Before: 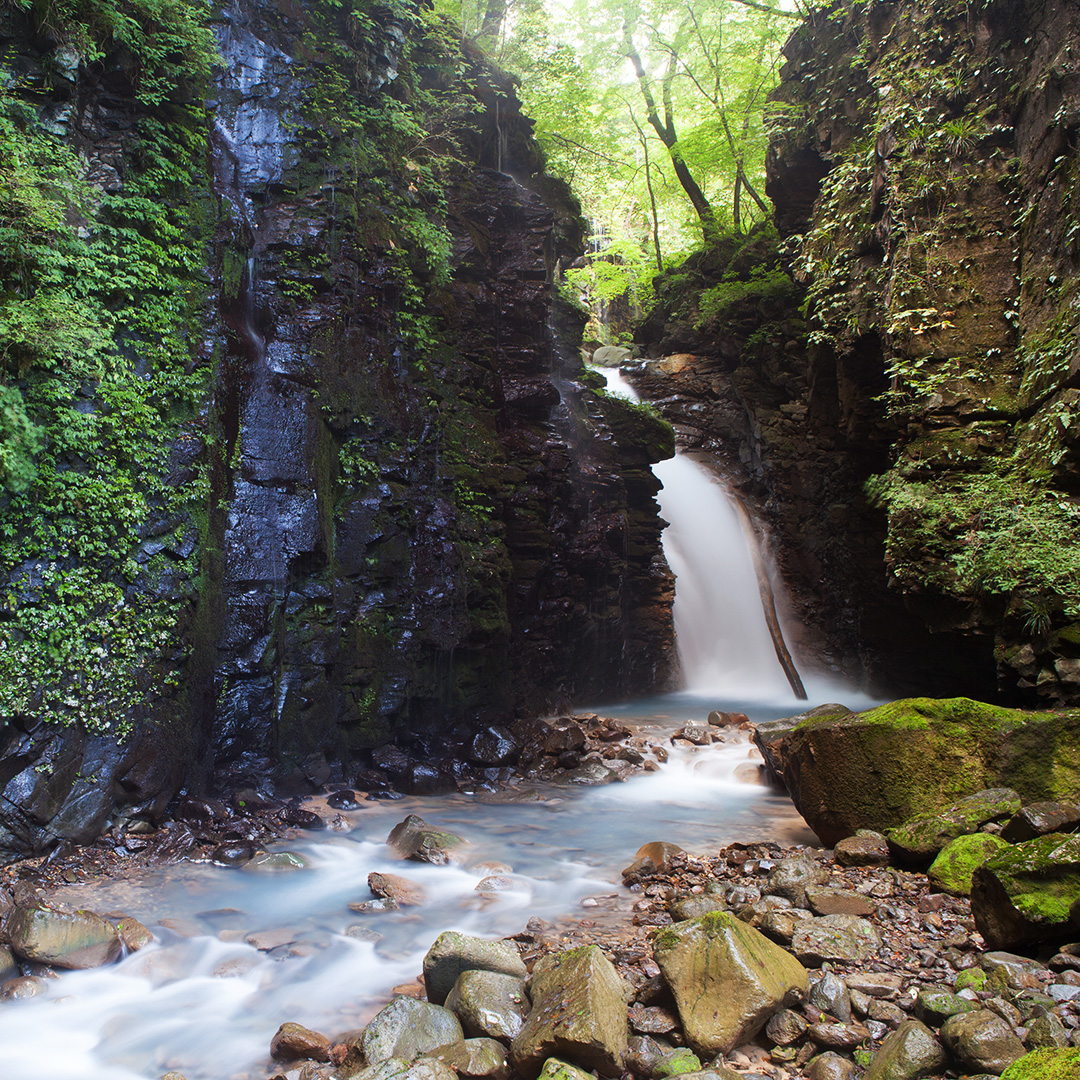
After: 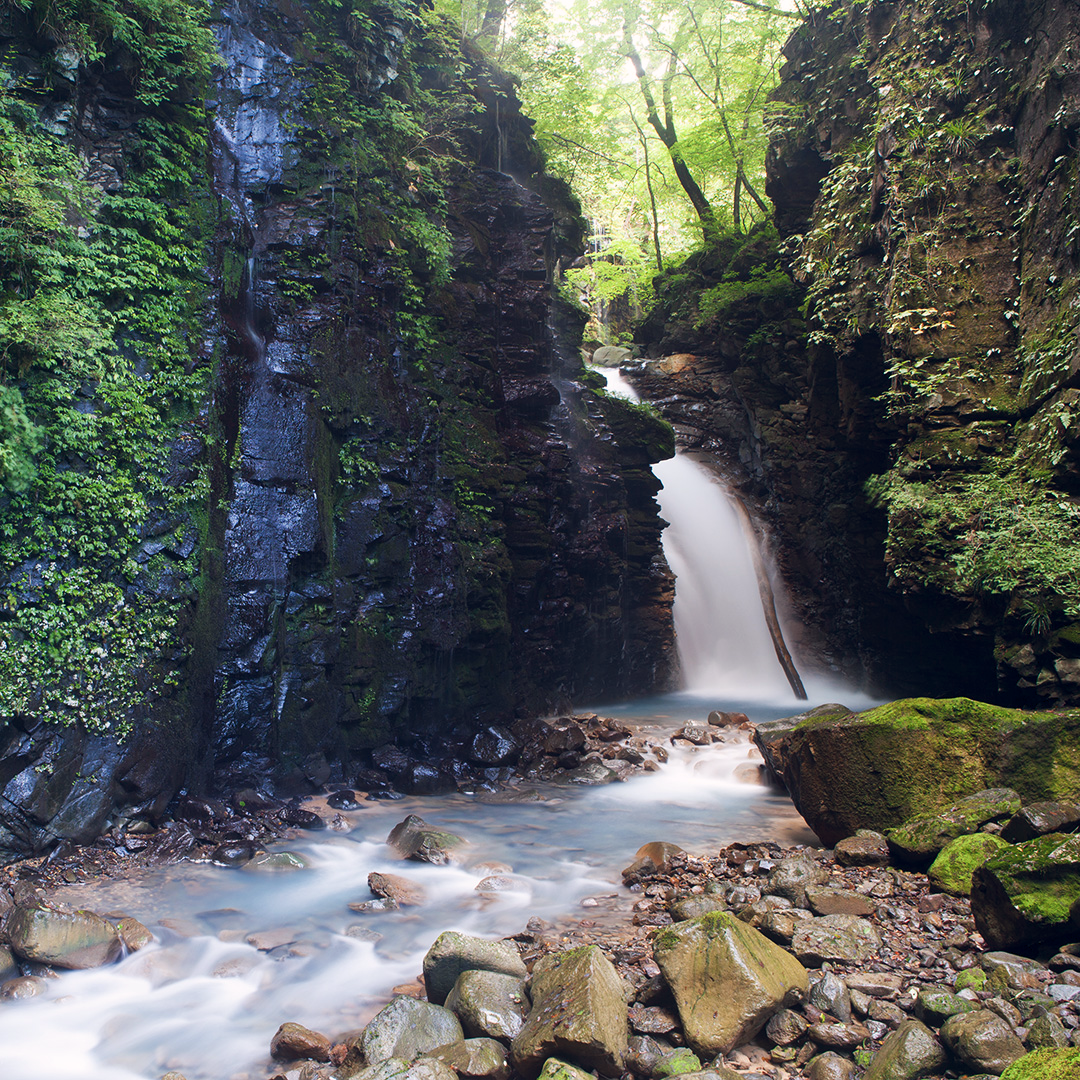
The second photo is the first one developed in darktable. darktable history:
color balance rgb: shadows lift › chroma 2.004%, shadows lift › hue 216.94°, power › chroma 0.496%, power › hue 258.42°, highlights gain › chroma 1.004%, highlights gain › hue 54.05°, global offset › chroma 0.062%, global offset › hue 253.59°, perceptual saturation grading › global saturation -2.275%, perceptual saturation grading › highlights -7.969%, perceptual saturation grading › mid-tones 7.378%, perceptual saturation grading › shadows 4.361%
